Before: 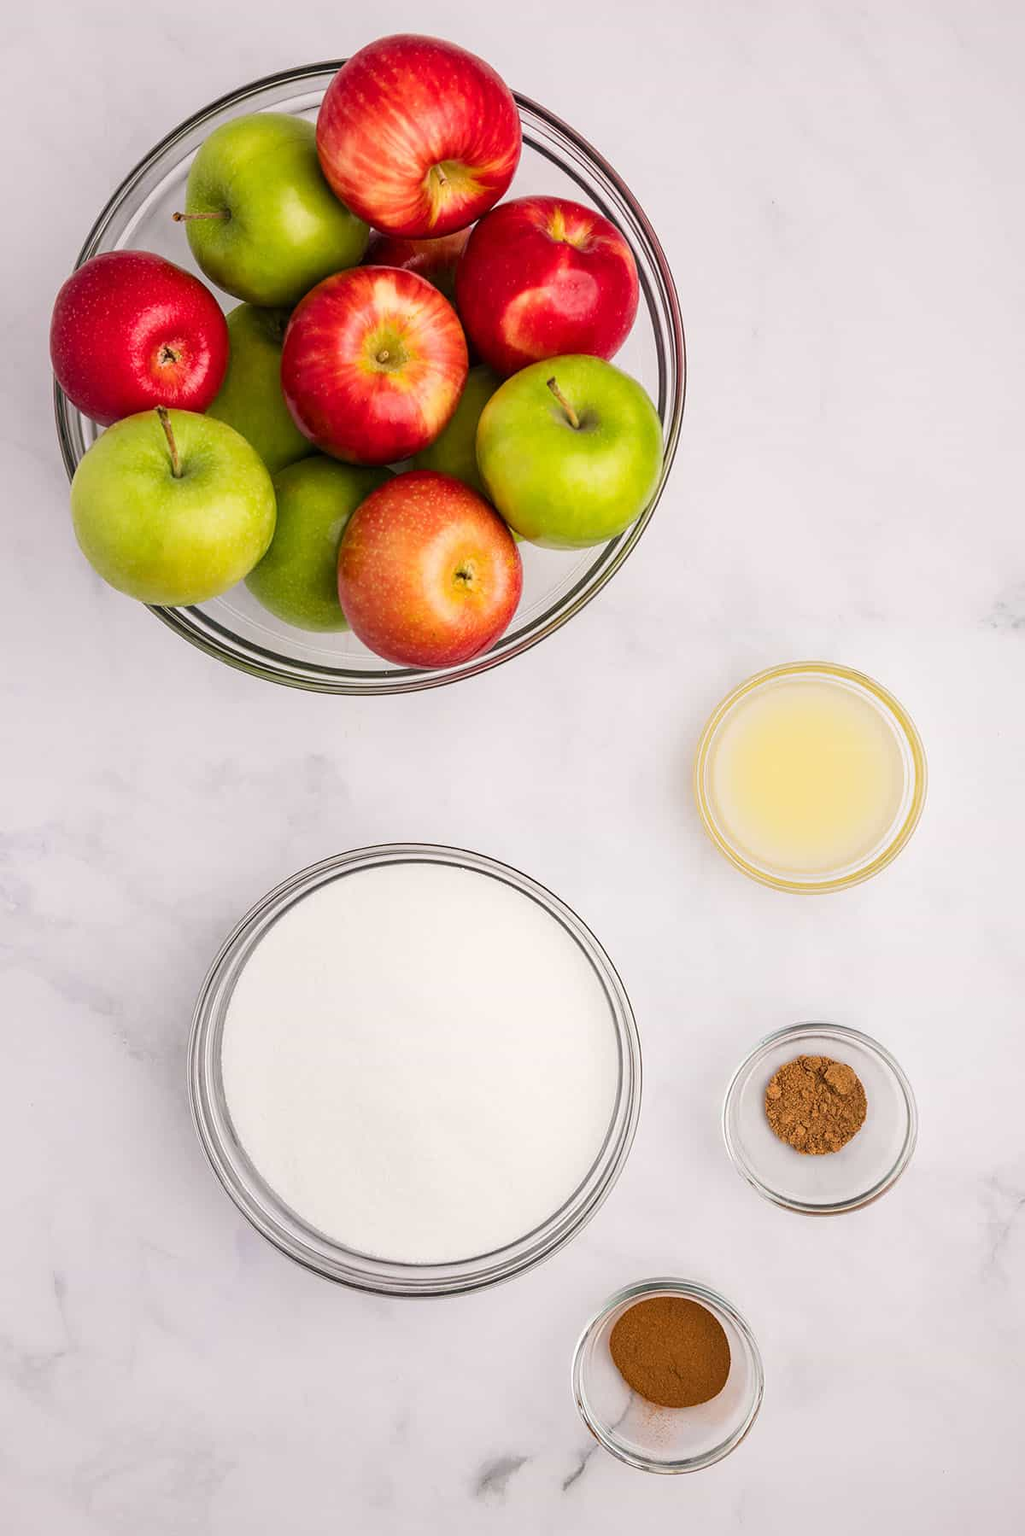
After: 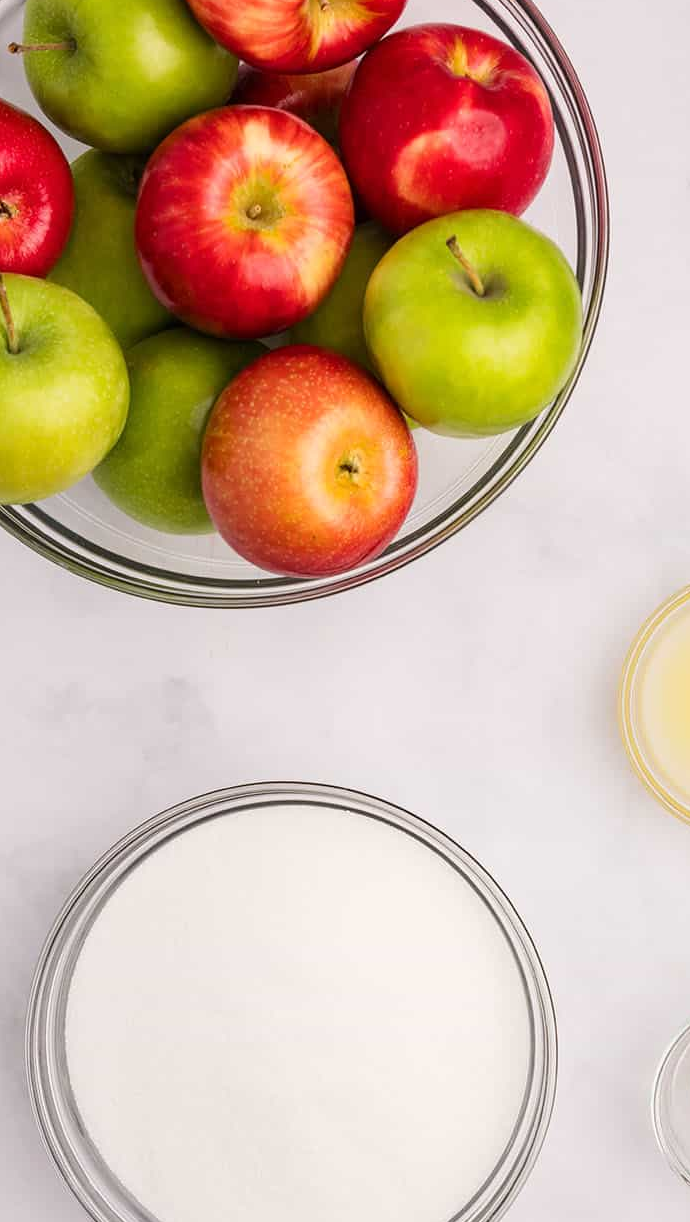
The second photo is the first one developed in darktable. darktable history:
crop: left 16.229%, top 11.478%, right 26.204%, bottom 20.573%
tone equalizer: on, module defaults
